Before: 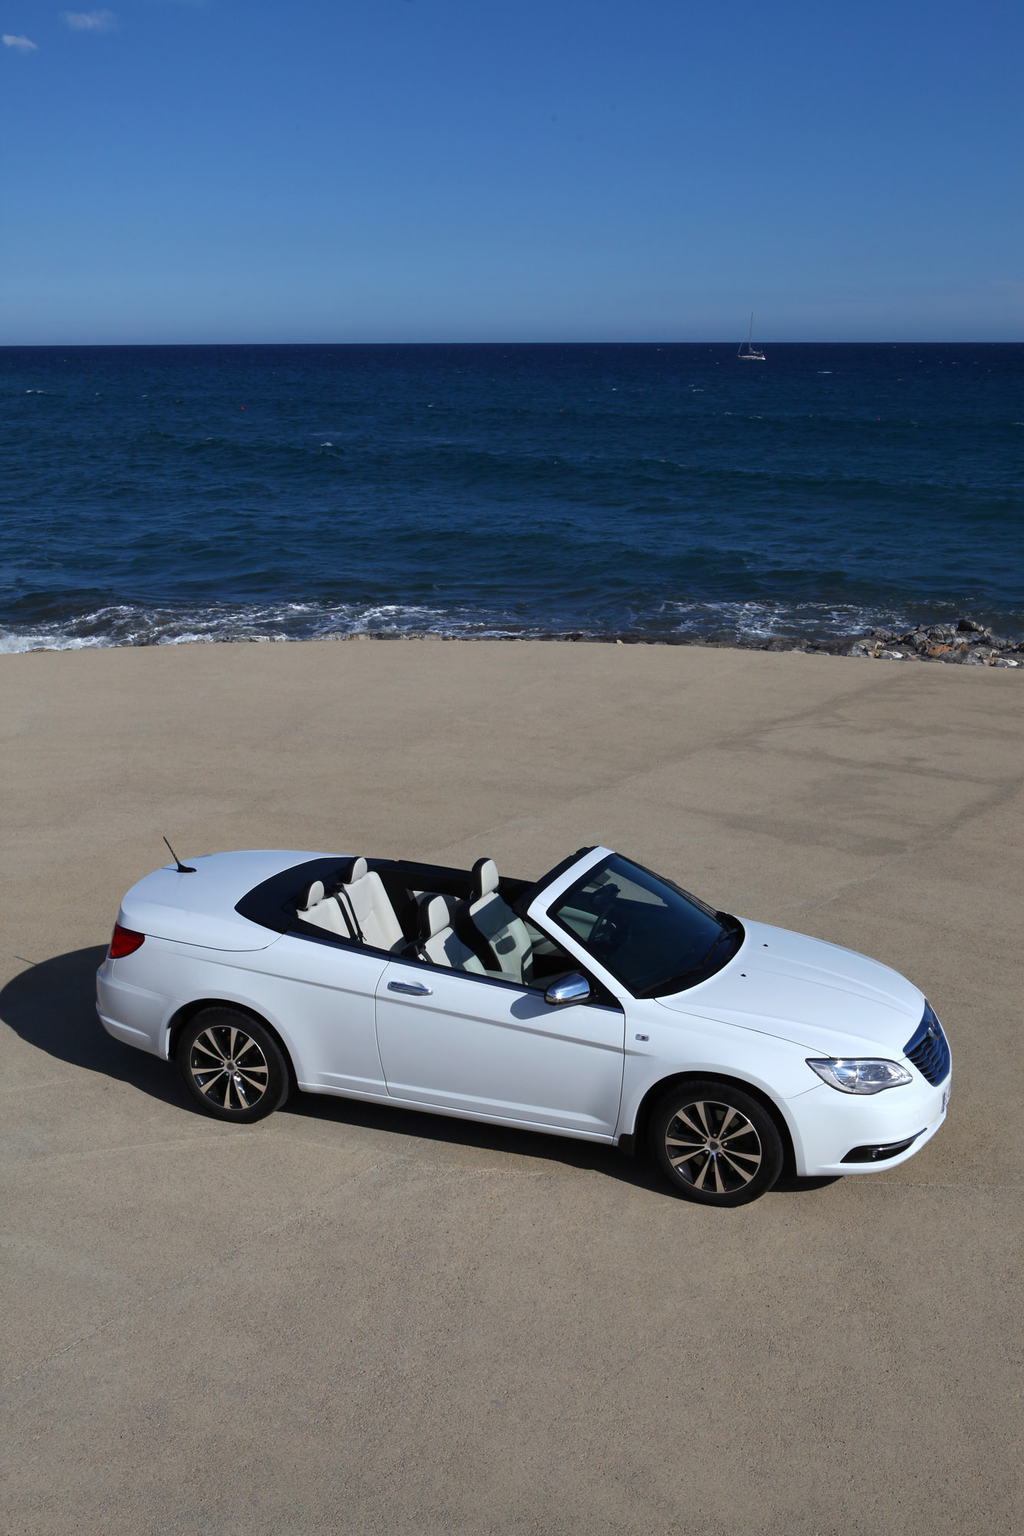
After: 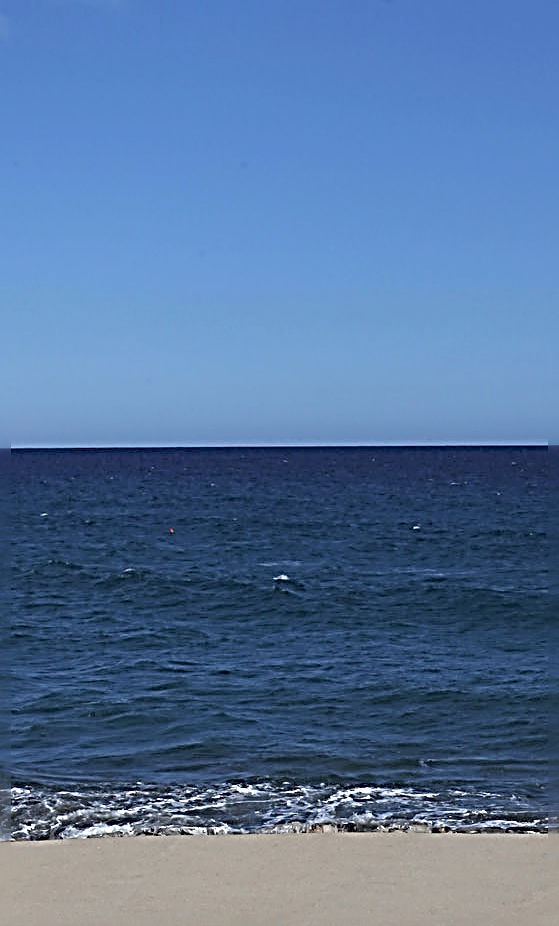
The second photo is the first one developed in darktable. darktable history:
contrast brightness saturation: brightness 0.15
crop and rotate: left 10.817%, top 0.062%, right 47.194%, bottom 53.626%
sharpen: radius 4.001, amount 2
